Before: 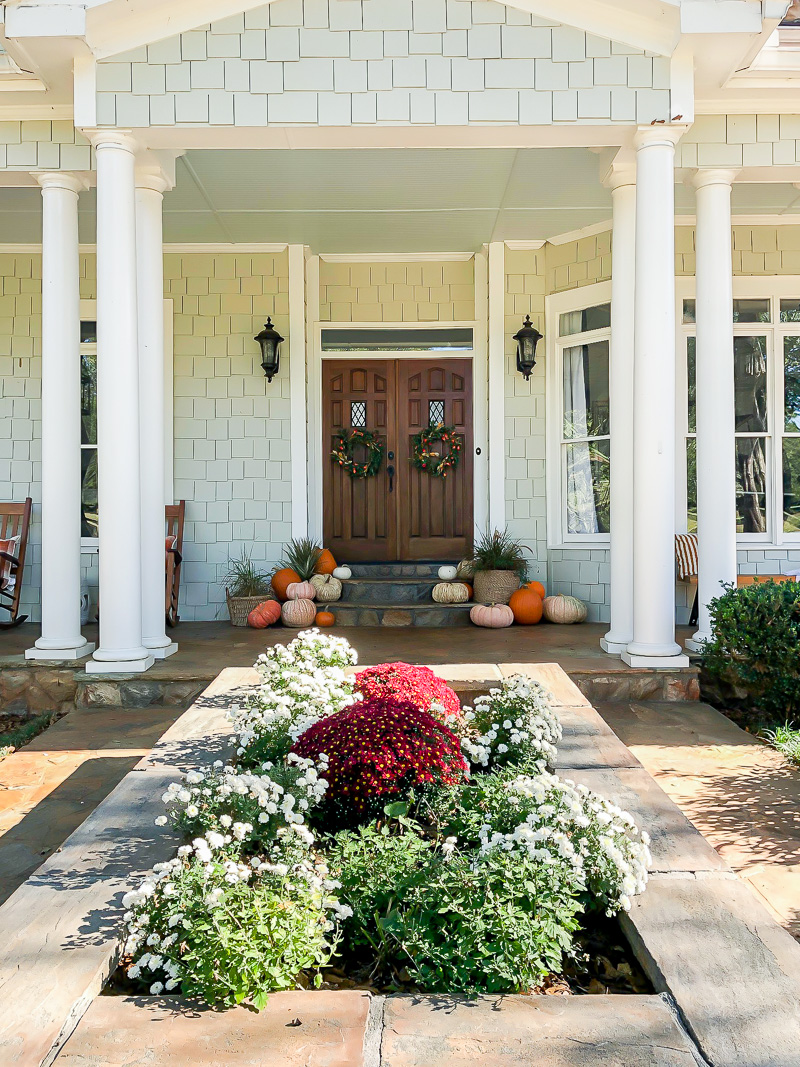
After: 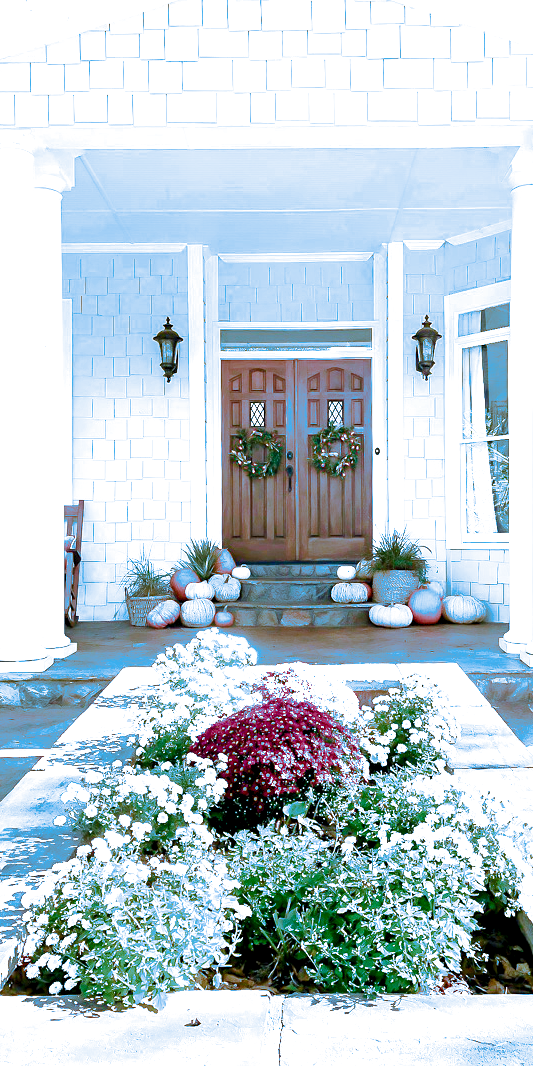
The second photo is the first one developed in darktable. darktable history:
contrast brightness saturation: contrast 0.24, brightness 0.26, saturation 0.39
levels: levels [0, 0.498, 0.996]
split-toning: shadows › hue 220°, shadows › saturation 0.64, highlights › hue 220°, highlights › saturation 0.64, balance 0, compress 5.22%
shadows and highlights: shadows -30, highlights 30
exposure: black level correction 0.001, exposure 1 EV, compensate highlight preservation false
crop and rotate: left 12.648%, right 20.685%
